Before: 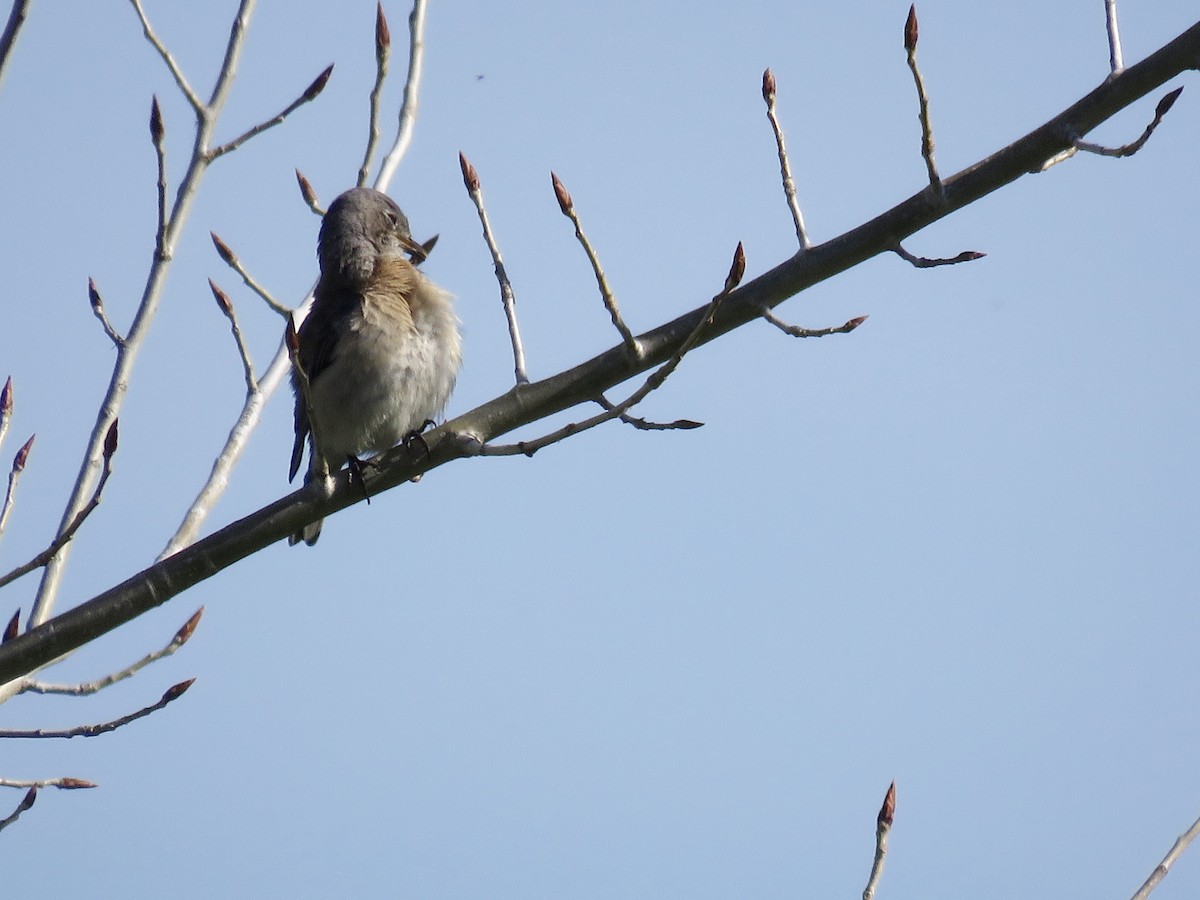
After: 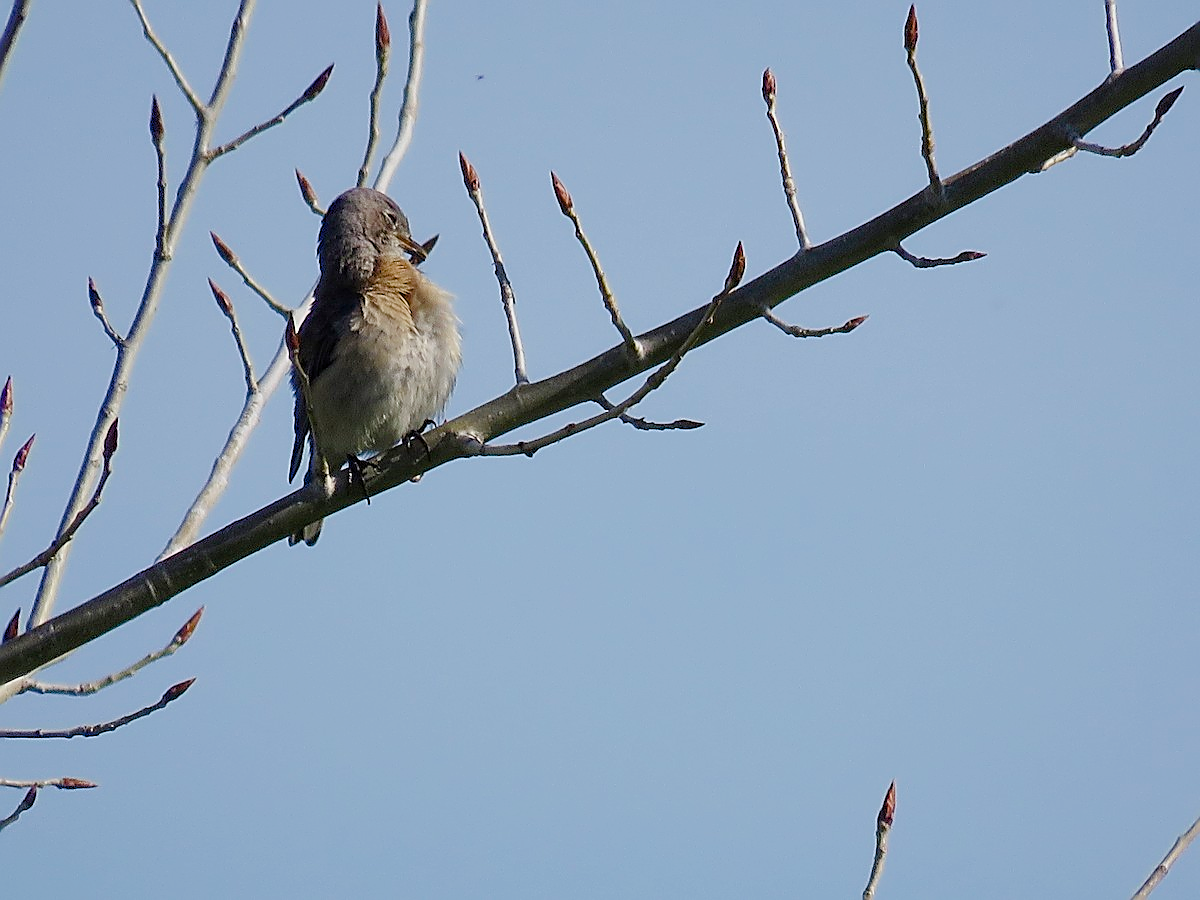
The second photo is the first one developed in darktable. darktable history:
color balance rgb: perceptual saturation grading › global saturation 20%, perceptual saturation grading › highlights -25.117%, perceptual saturation grading › shadows 25.987%, global vibrance 20%
sharpen: radius 1.68, amount 1.286
filmic rgb: black relative exposure -16 EV, white relative exposure 4.01 EV, target black luminance 0%, hardness 7.6, latitude 72.55%, contrast 0.907, highlights saturation mix 10.74%, shadows ↔ highlights balance -0.372%
